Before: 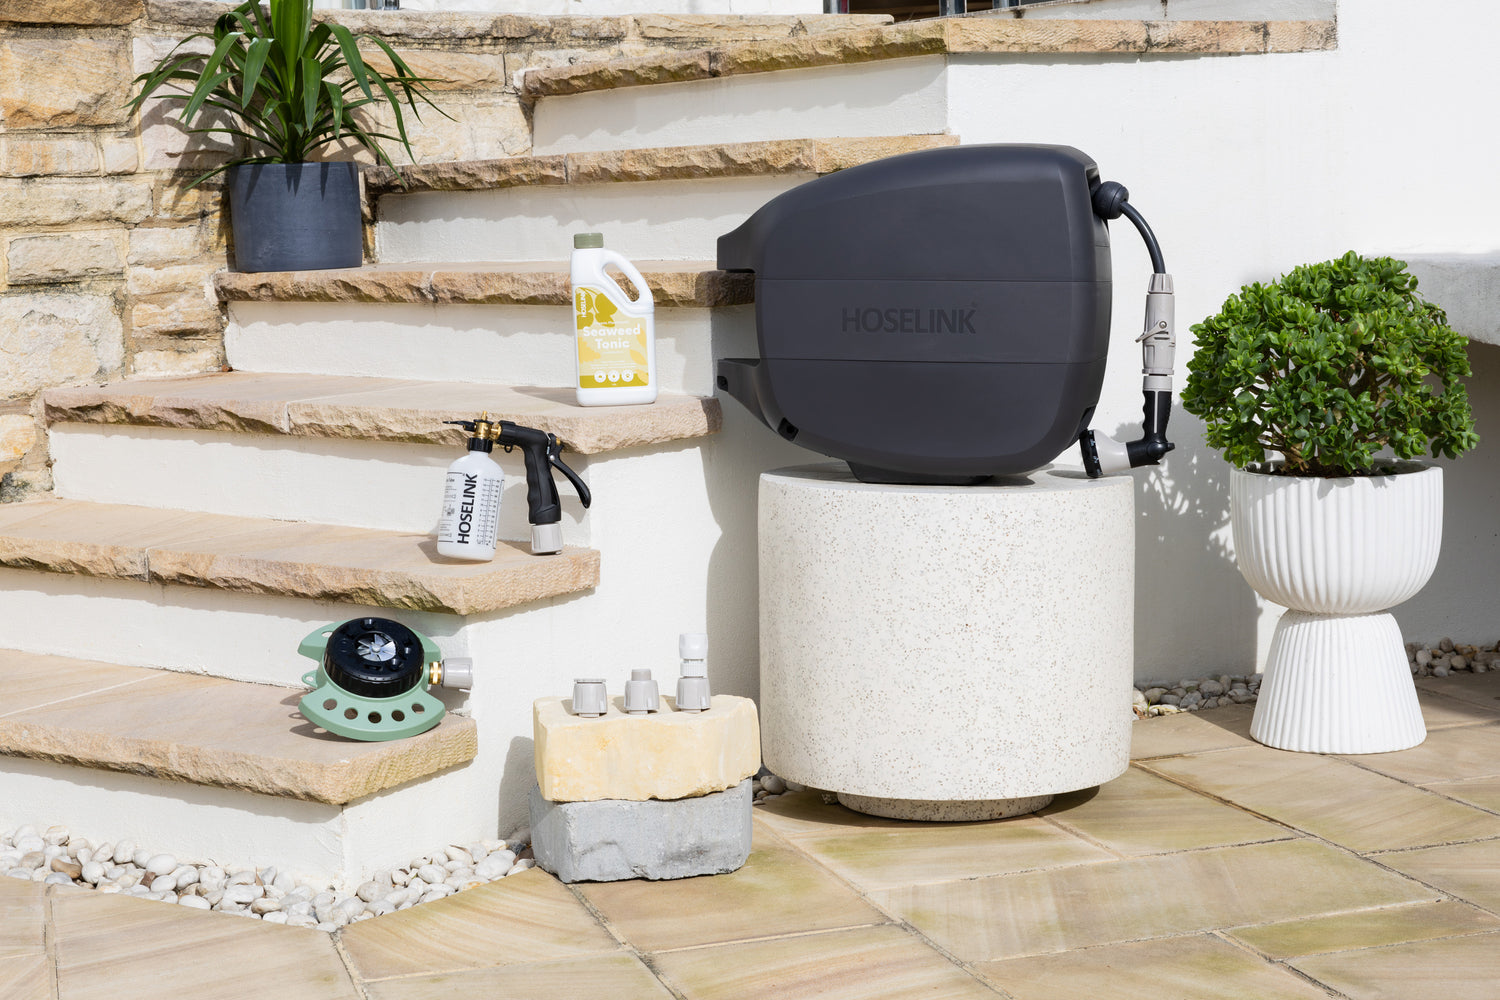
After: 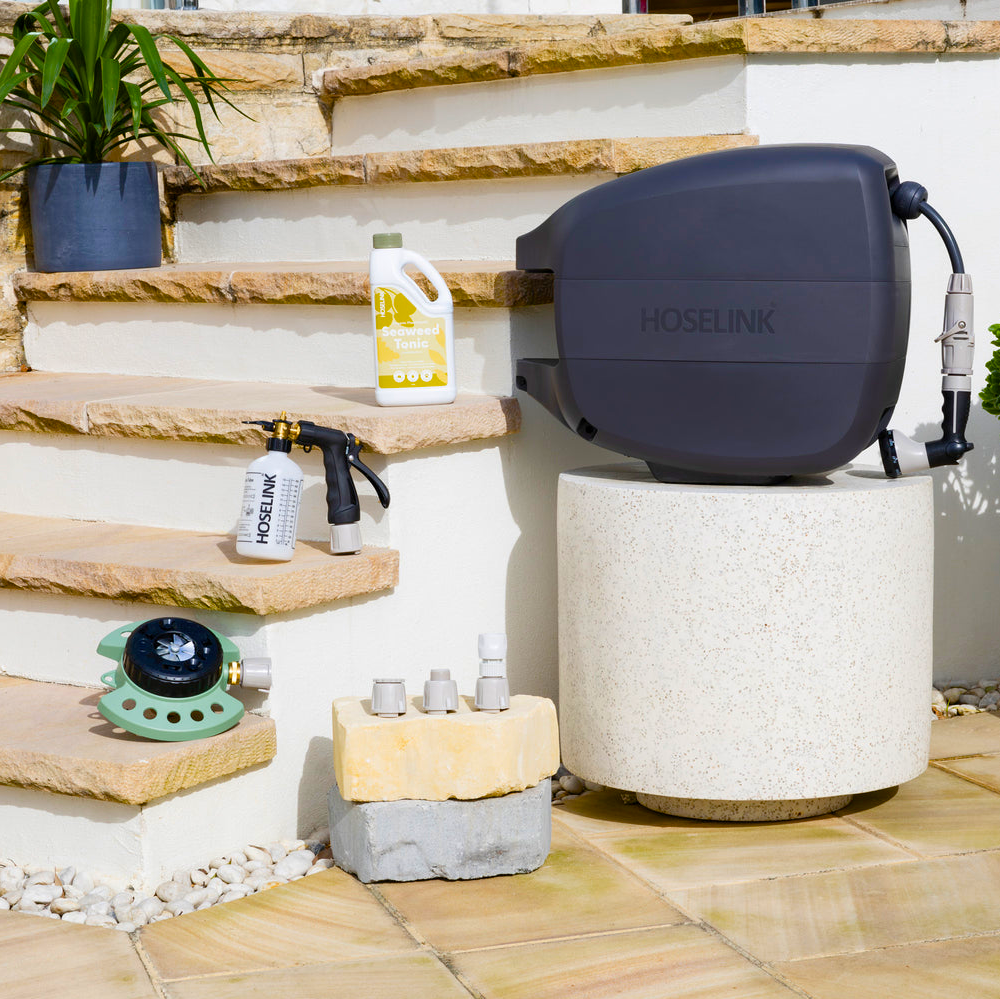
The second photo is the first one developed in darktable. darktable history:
color balance rgb: perceptual saturation grading › global saturation 20%, perceptual saturation grading › highlights -14.224%, perceptual saturation grading › shadows 50.153%, global vibrance 39.584%
crop and rotate: left 13.405%, right 19.884%
